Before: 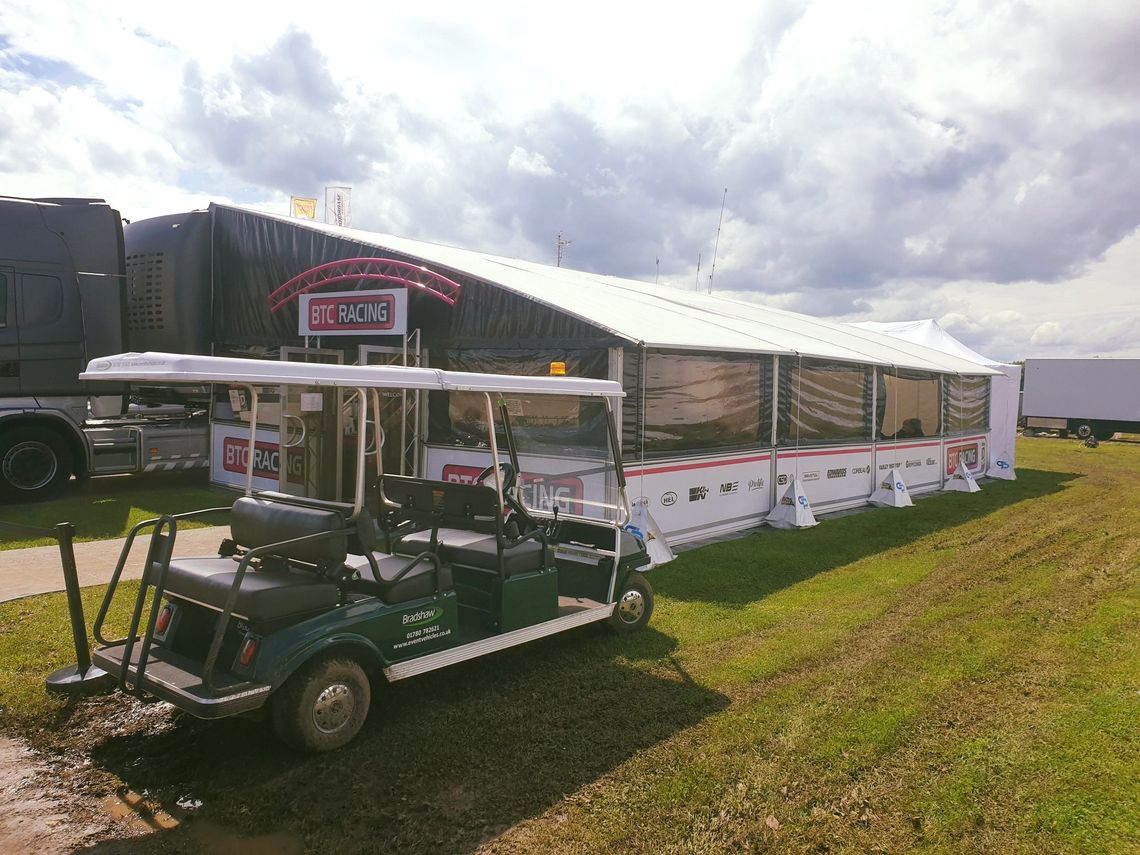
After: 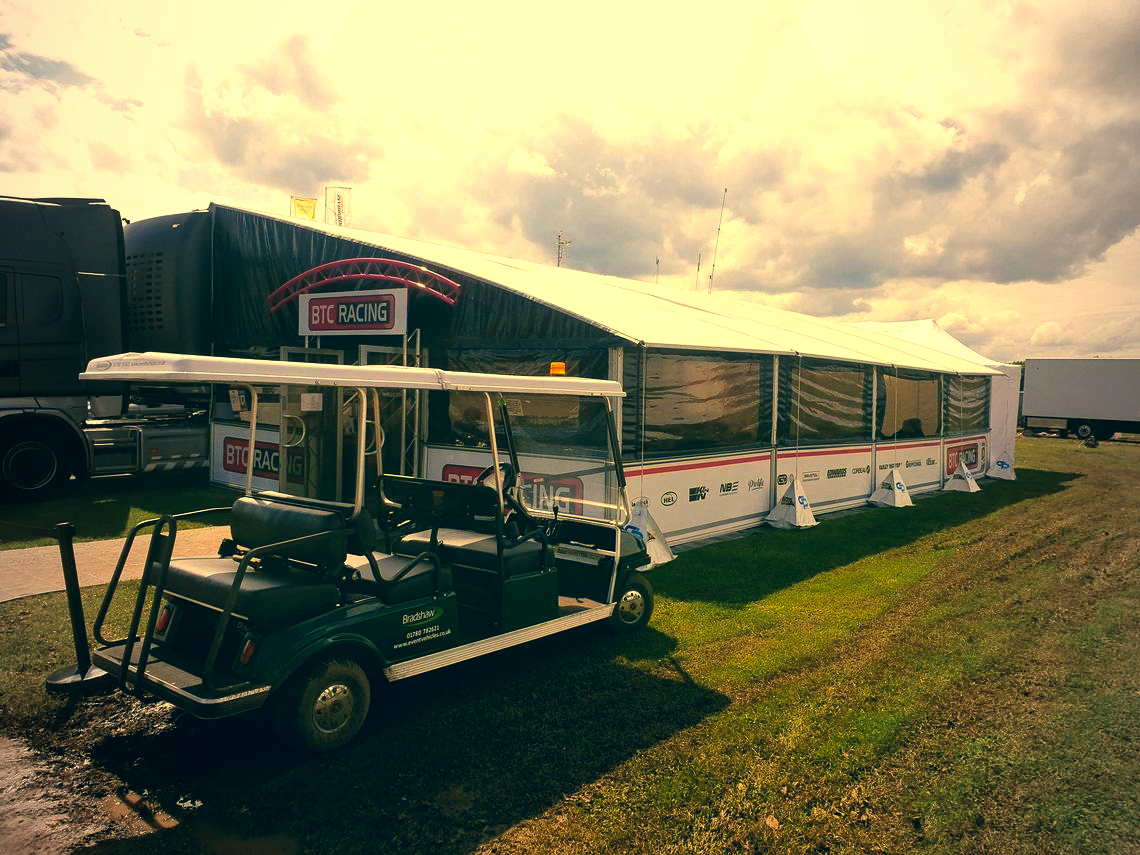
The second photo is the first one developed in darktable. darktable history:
vignetting: fall-off start 97%, fall-off radius 100%, width/height ratio 0.609, unbound false
color correction: highlights a* 10.32, highlights b* 14.66, shadows a* -9.59, shadows b* -15.02
color balance: mode lift, gamma, gain (sRGB), lift [1.014, 0.966, 0.918, 0.87], gamma [0.86, 0.734, 0.918, 0.976], gain [1.063, 1.13, 1.063, 0.86]
